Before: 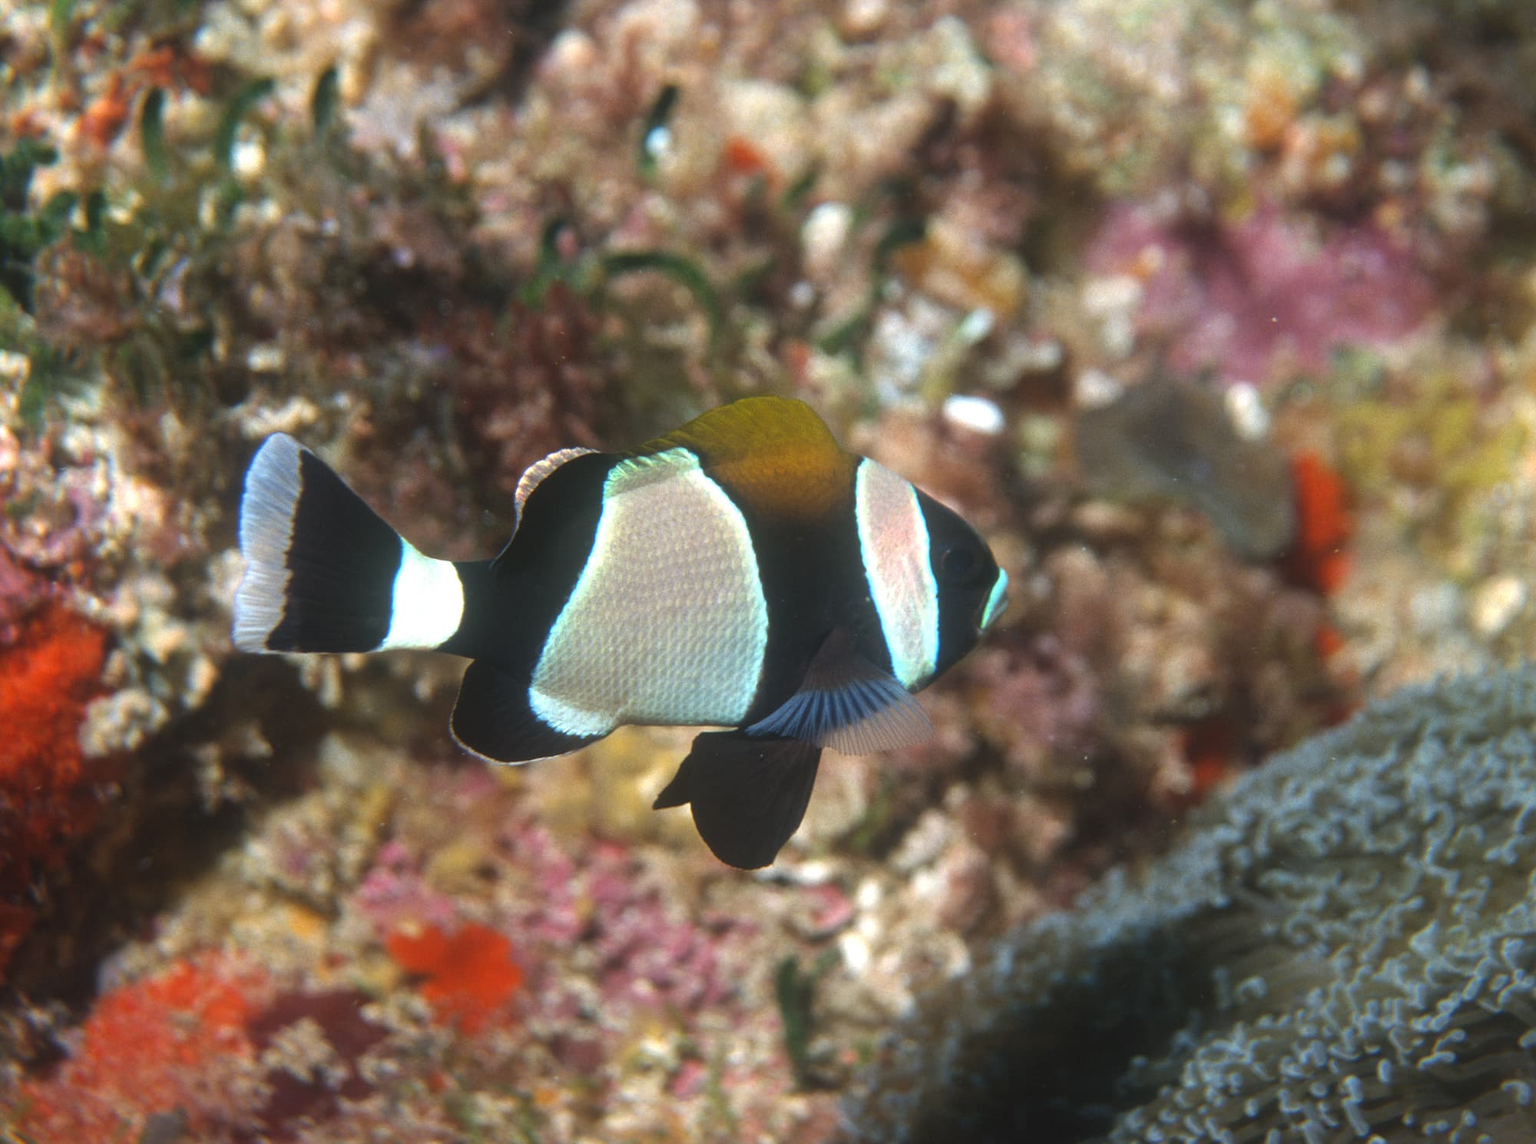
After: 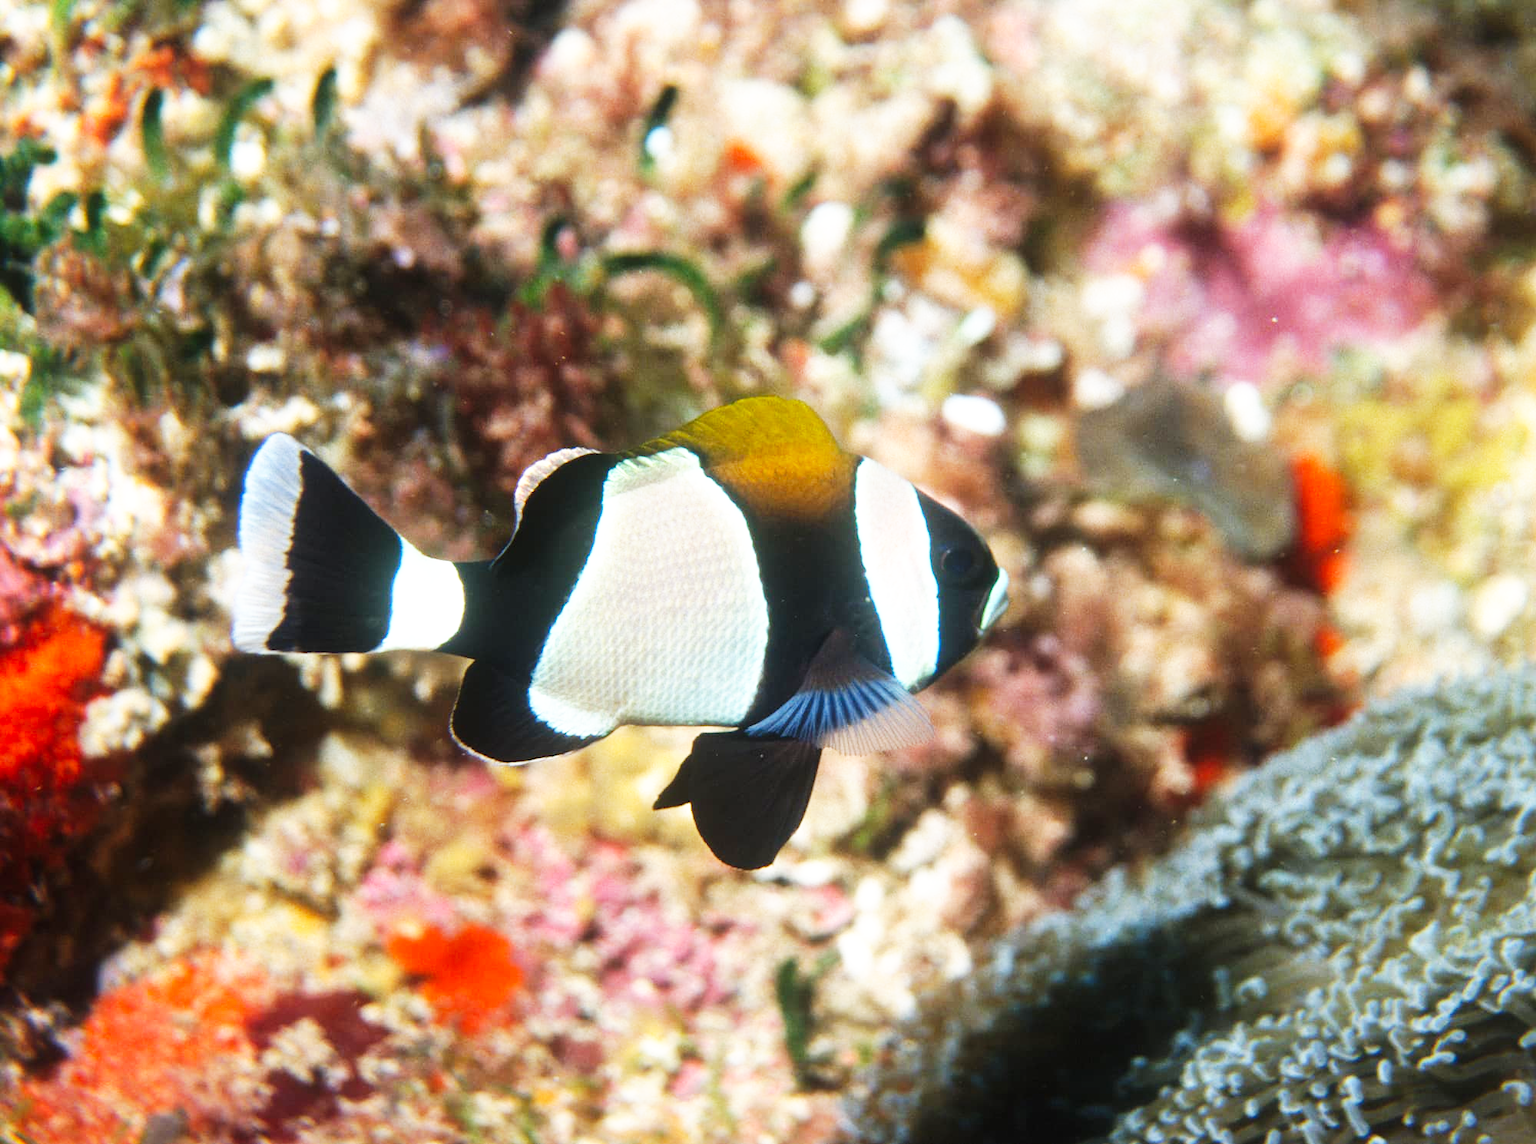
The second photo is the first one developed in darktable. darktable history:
color balance: mode lift, gamma, gain (sRGB), lift [0.97, 1, 1, 1], gamma [1.03, 1, 1, 1]
base curve: curves: ch0 [(0, 0) (0.007, 0.004) (0.027, 0.03) (0.046, 0.07) (0.207, 0.54) (0.442, 0.872) (0.673, 0.972) (1, 1)], preserve colors none
